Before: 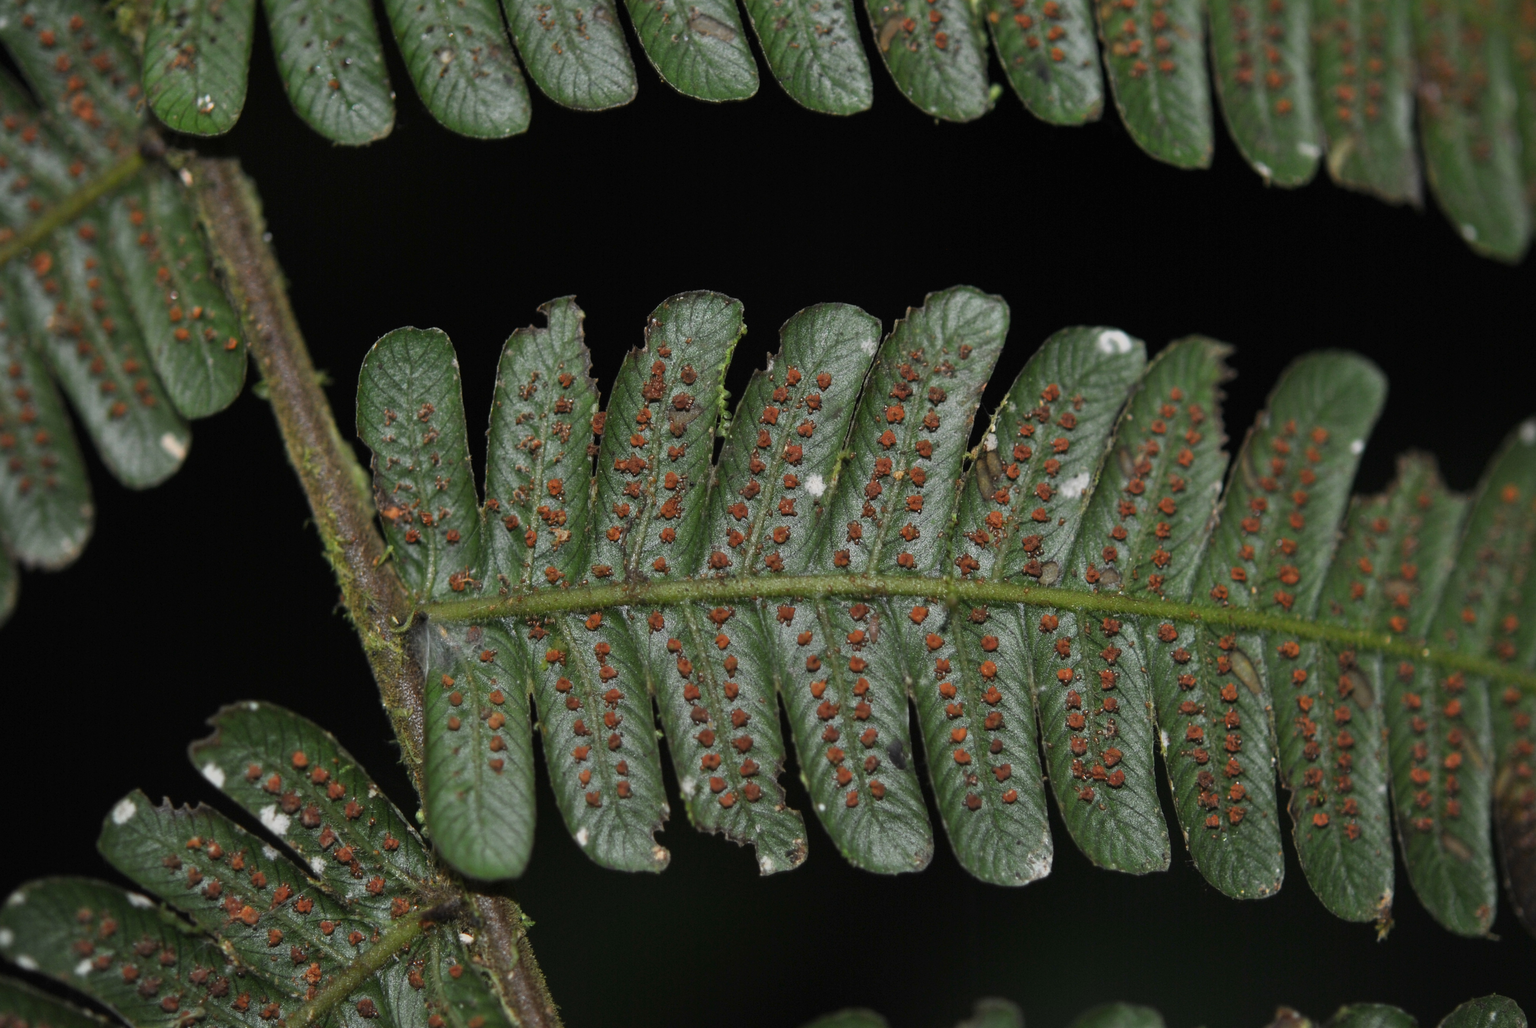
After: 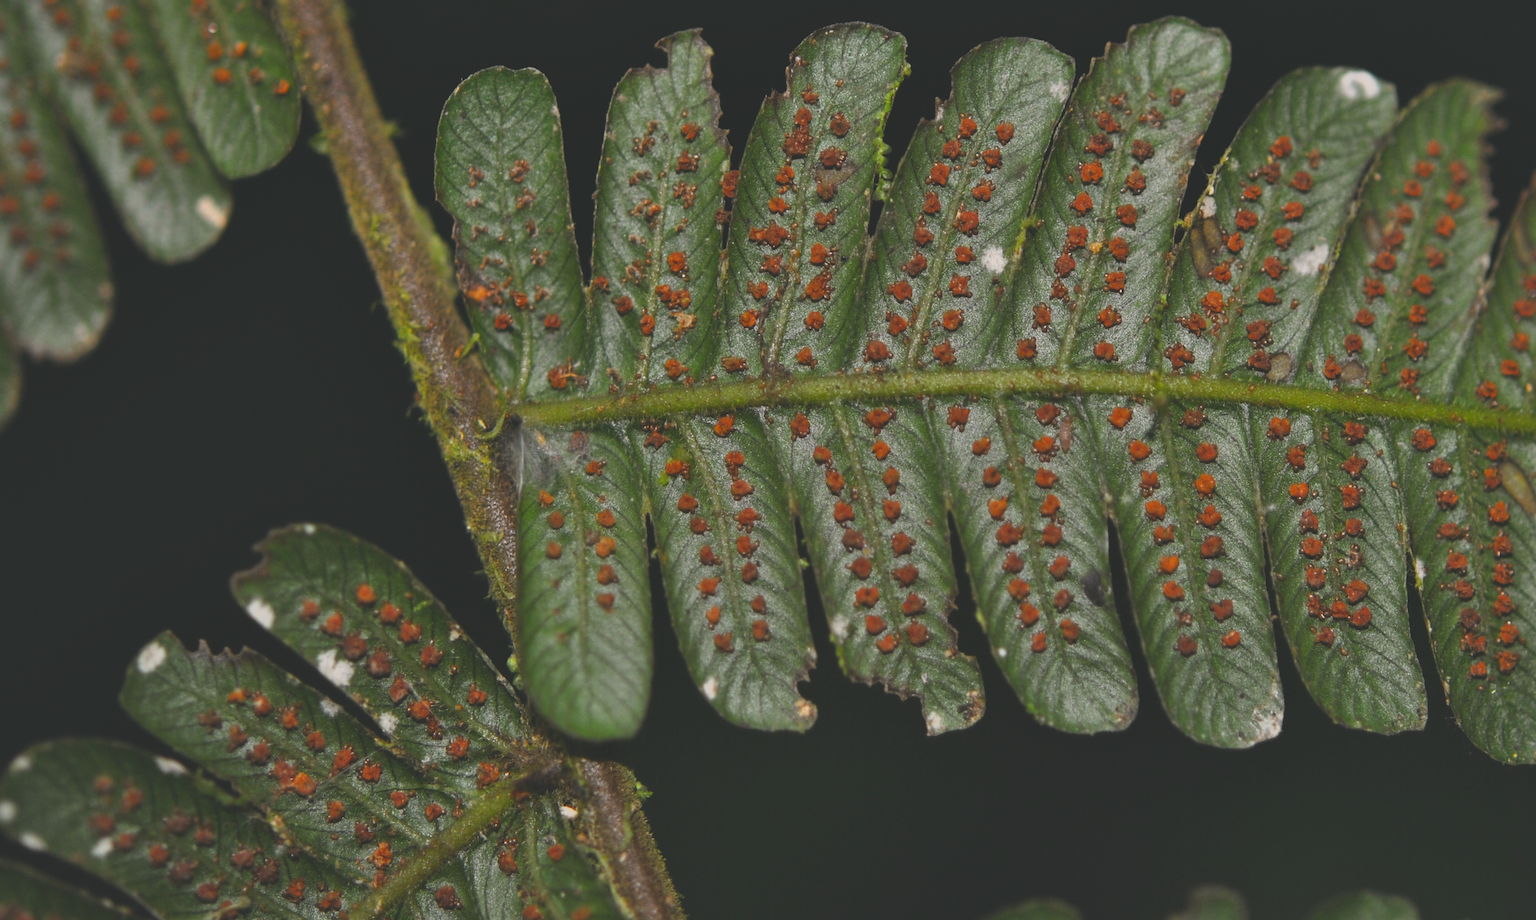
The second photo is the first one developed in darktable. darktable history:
crop: top 26.531%, right 17.959%
shadows and highlights: radius 108.52, shadows 23.73, highlights -59.32, low approximation 0.01, soften with gaussian
color balance rgb: perceptual saturation grading › global saturation 34.05%, global vibrance 5.56%
color balance: lift [1, 0.998, 1.001, 1.002], gamma [1, 1.02, 1, 0.98], gain [1, 1.02, 1.003, 0.98]
exposure: black level correction -0.023, exposure -0.039 EV, compensate highlight preservation false
